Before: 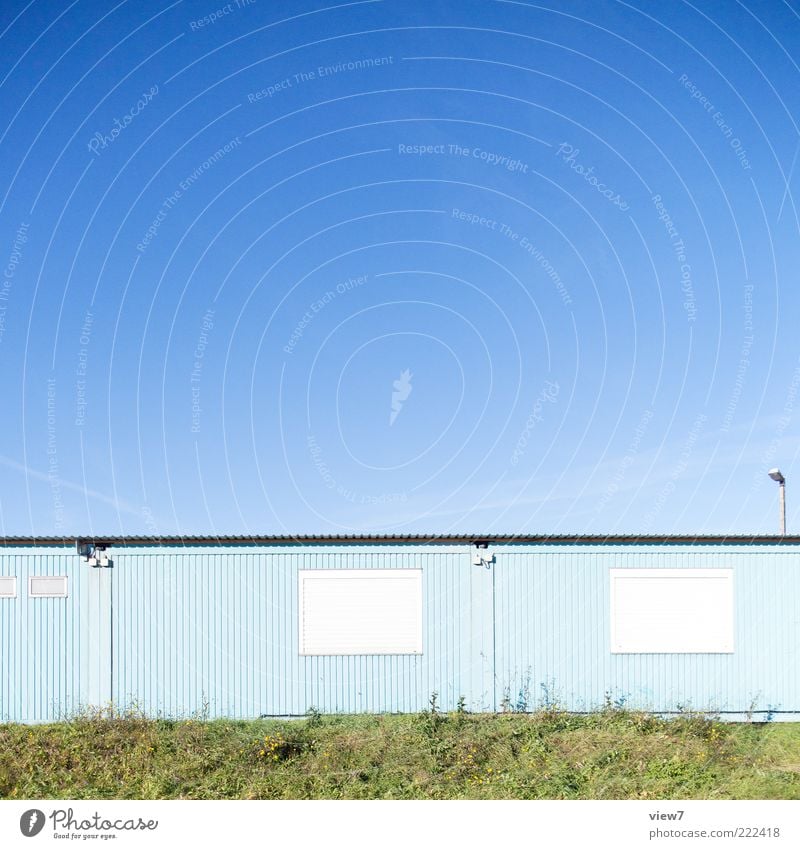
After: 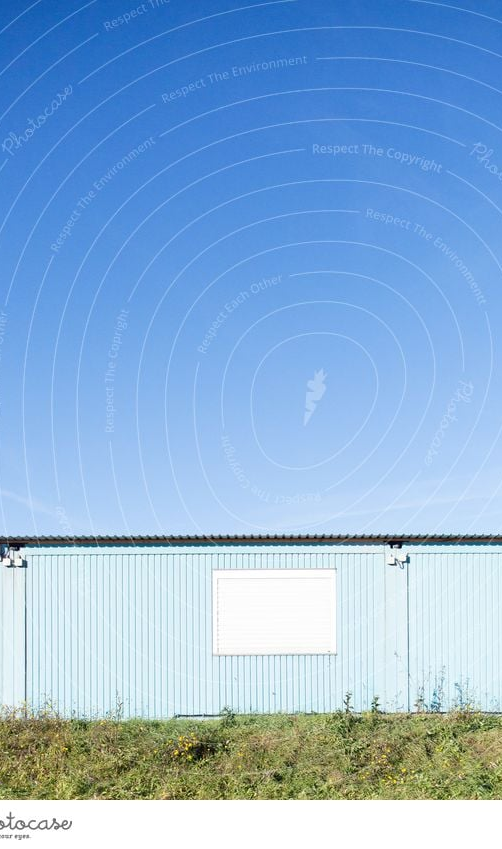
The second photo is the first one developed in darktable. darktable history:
crop: left 10.845%, right 26.356%
